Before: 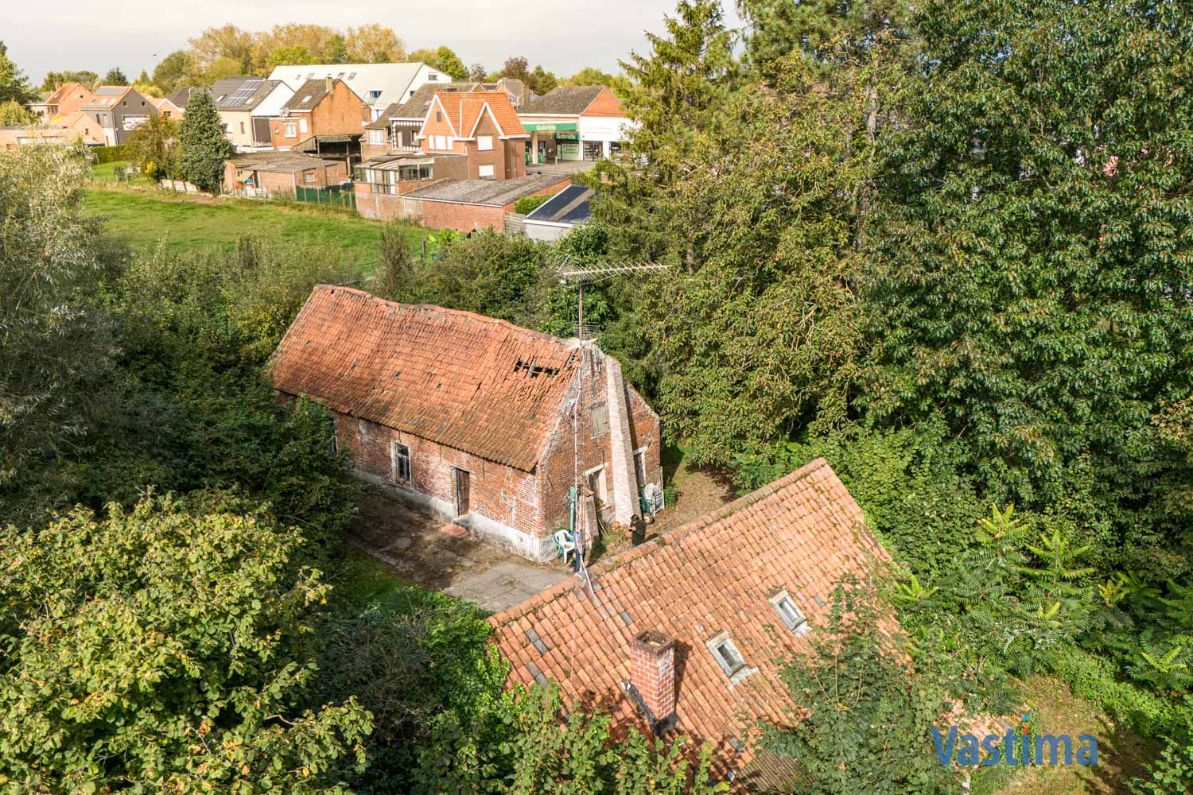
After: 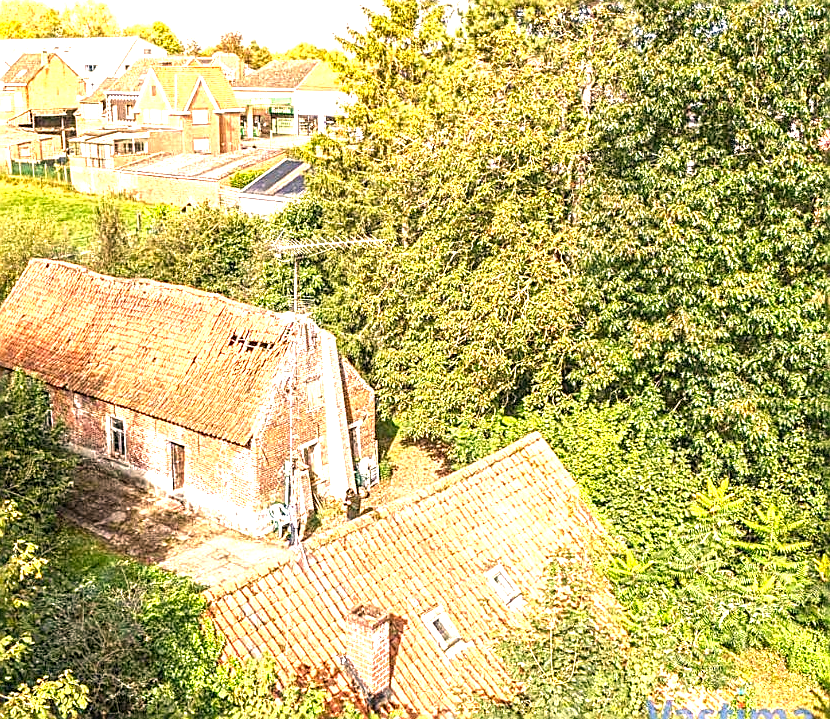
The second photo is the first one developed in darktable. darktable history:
exposure: black level correction 0, exposure 1.666 EV, compensate exposure bias true, compensate highlight preservation false
crop and rotate: left 23.952%, top 3.308%, right 6.409%, bottom 6.244%
sharpen: amount 0.989
local contrast: on, module defaults
color correction: highlights a* 11.87, highlights b* 11.65
